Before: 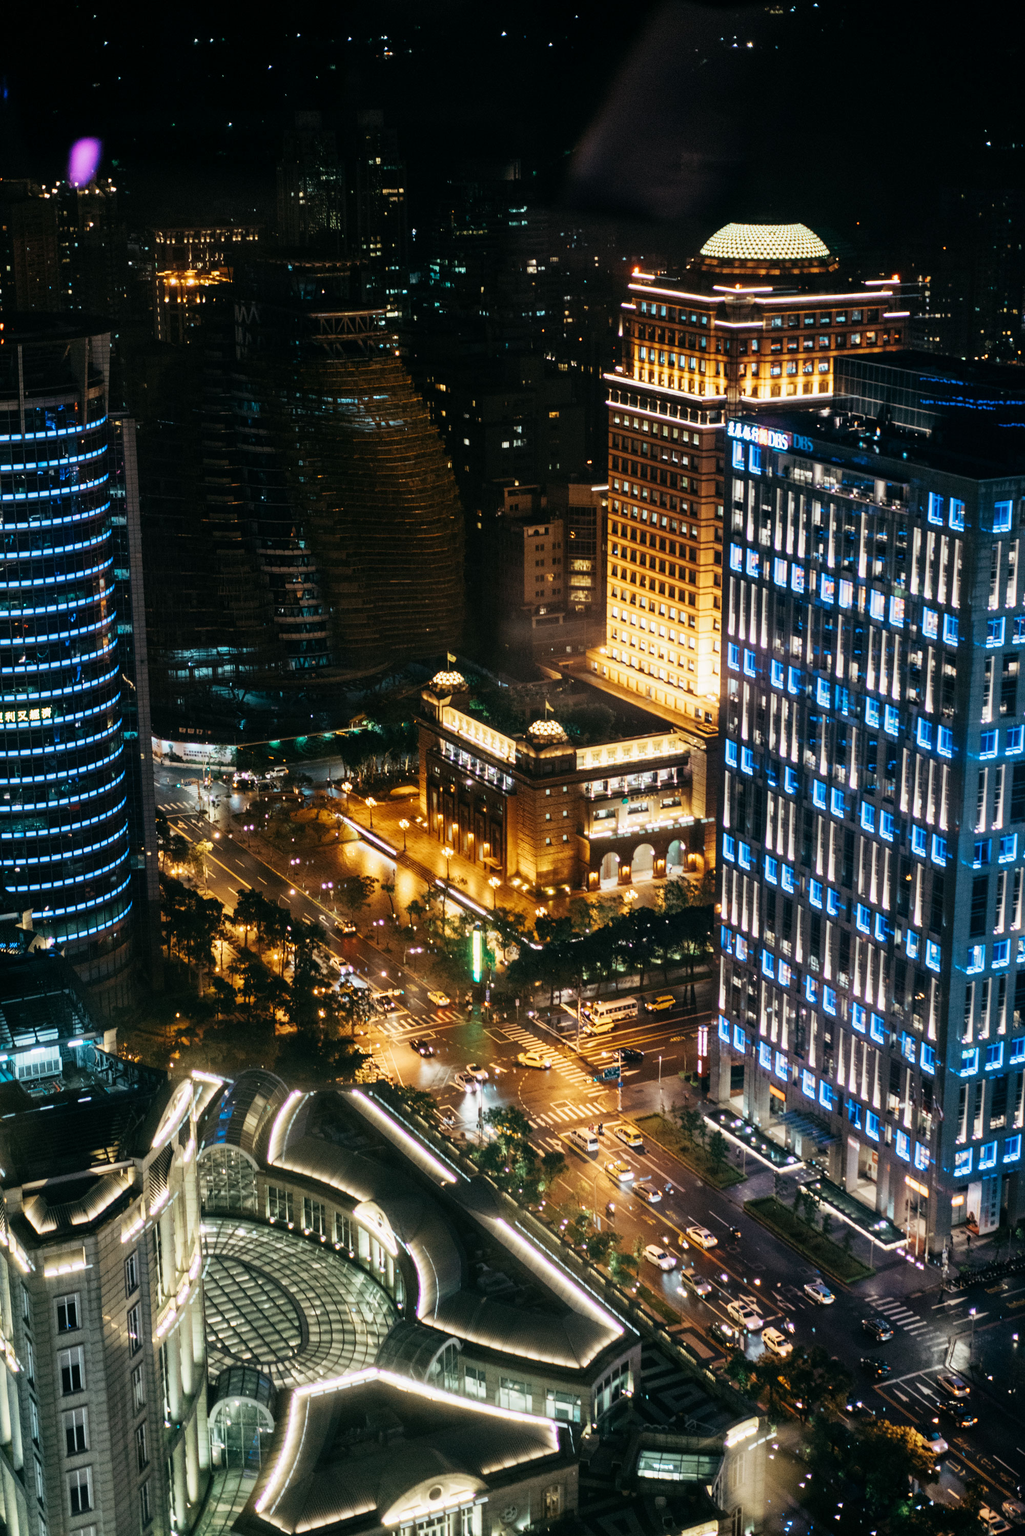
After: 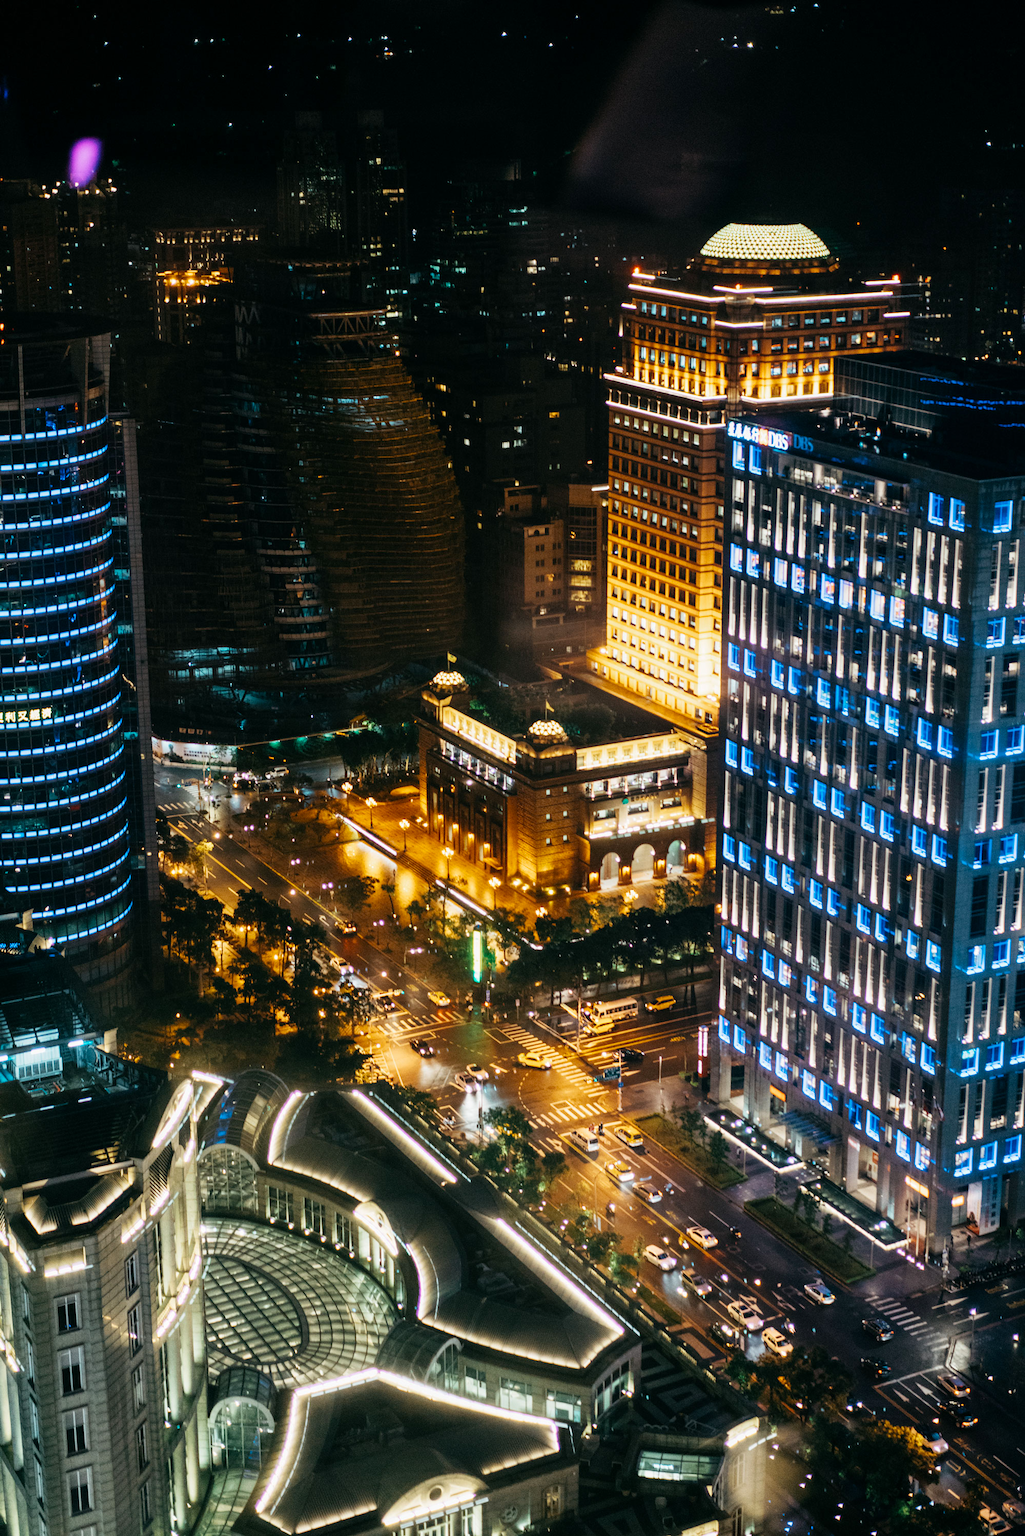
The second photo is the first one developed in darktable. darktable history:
color balance: output saturation 110%
